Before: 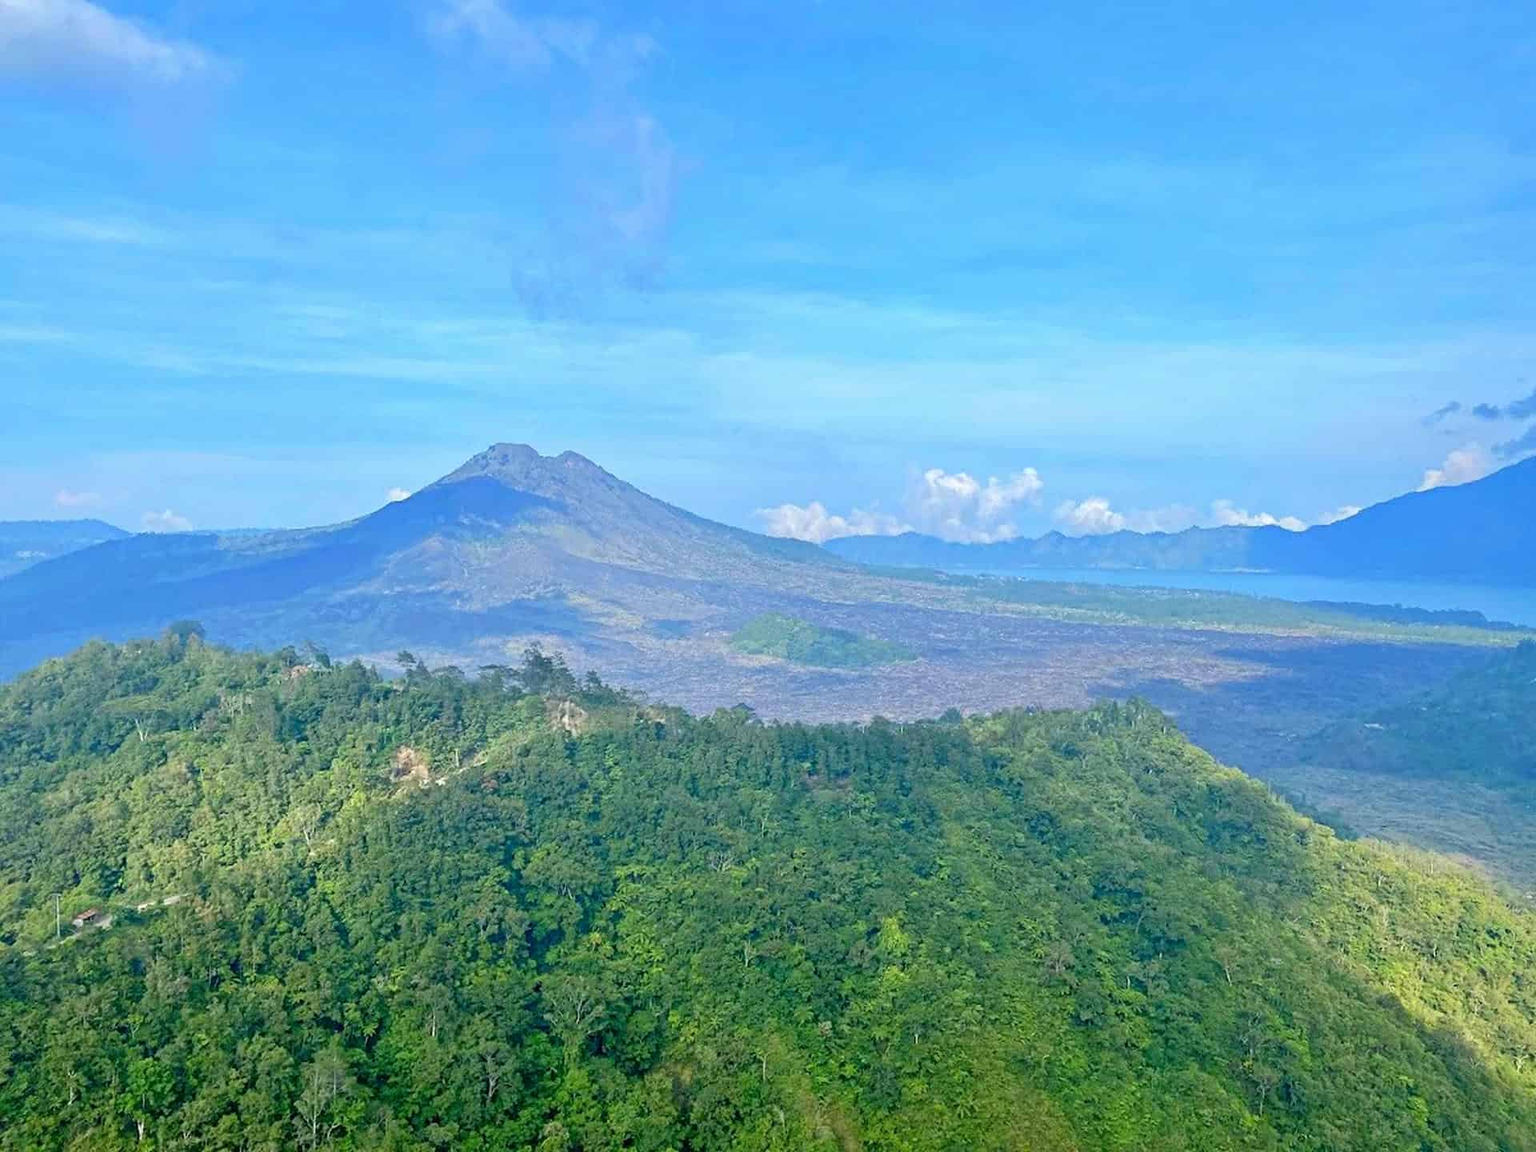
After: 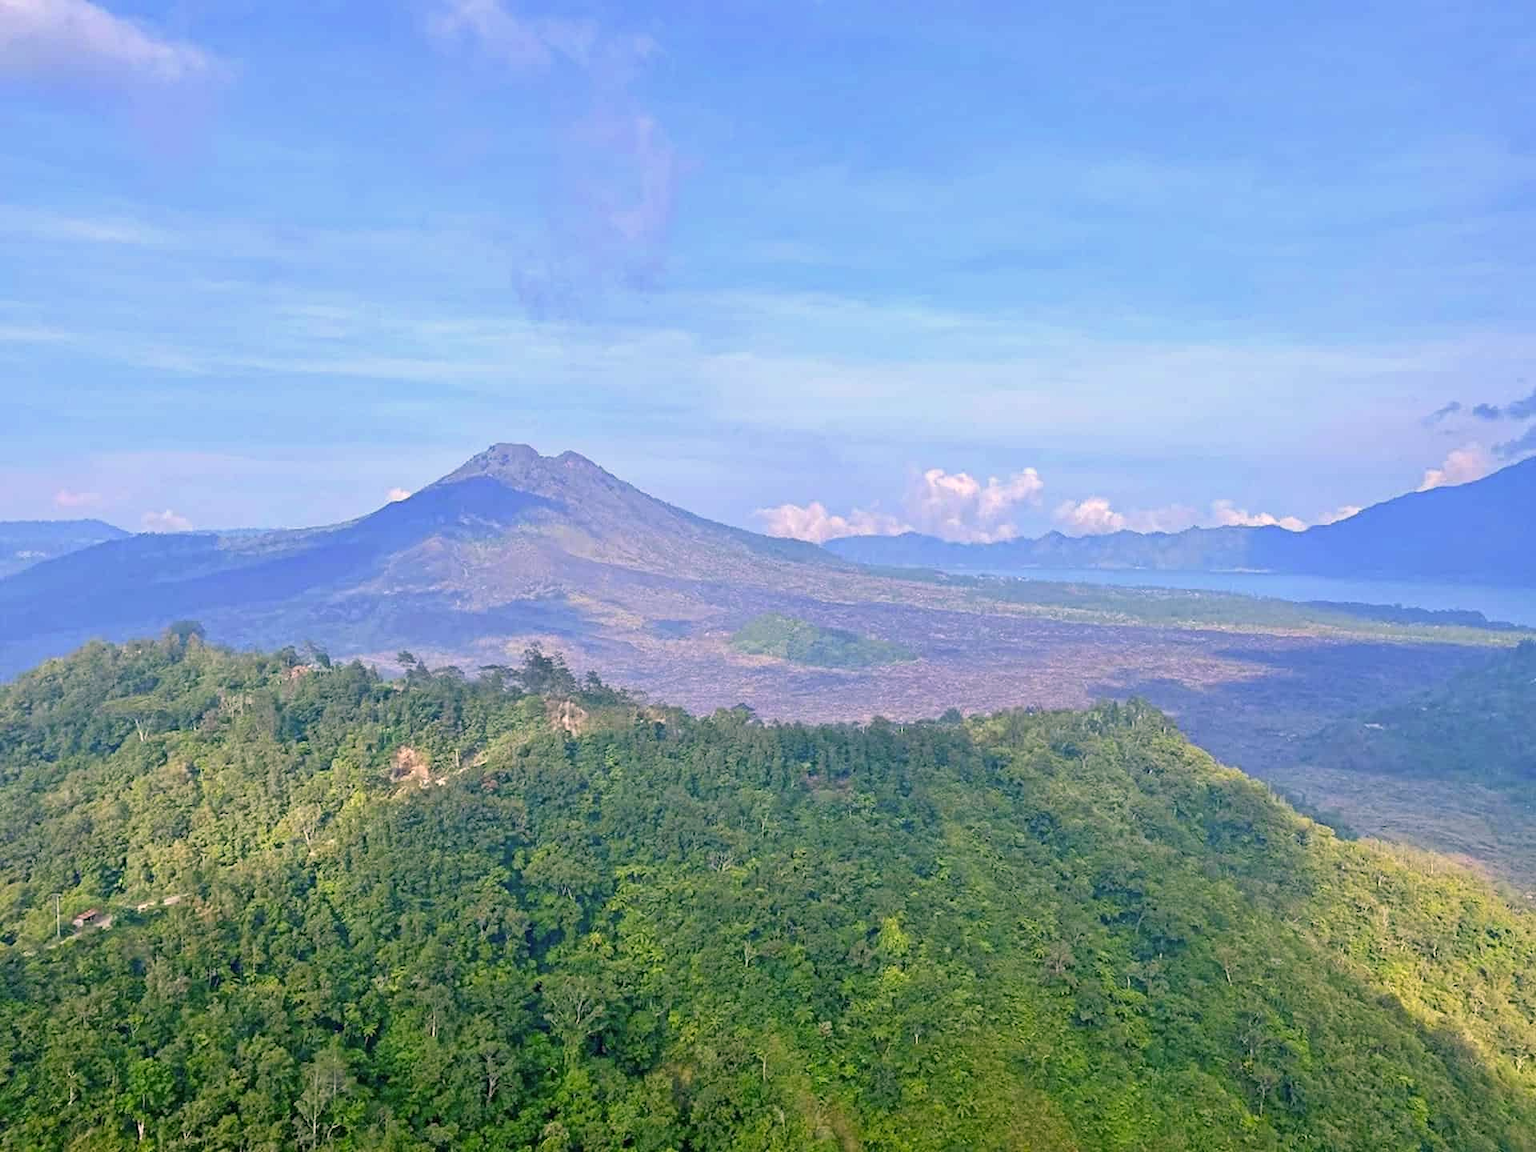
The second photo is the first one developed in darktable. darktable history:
color correction: highlights a* 14.64, highlights b* 4.8
